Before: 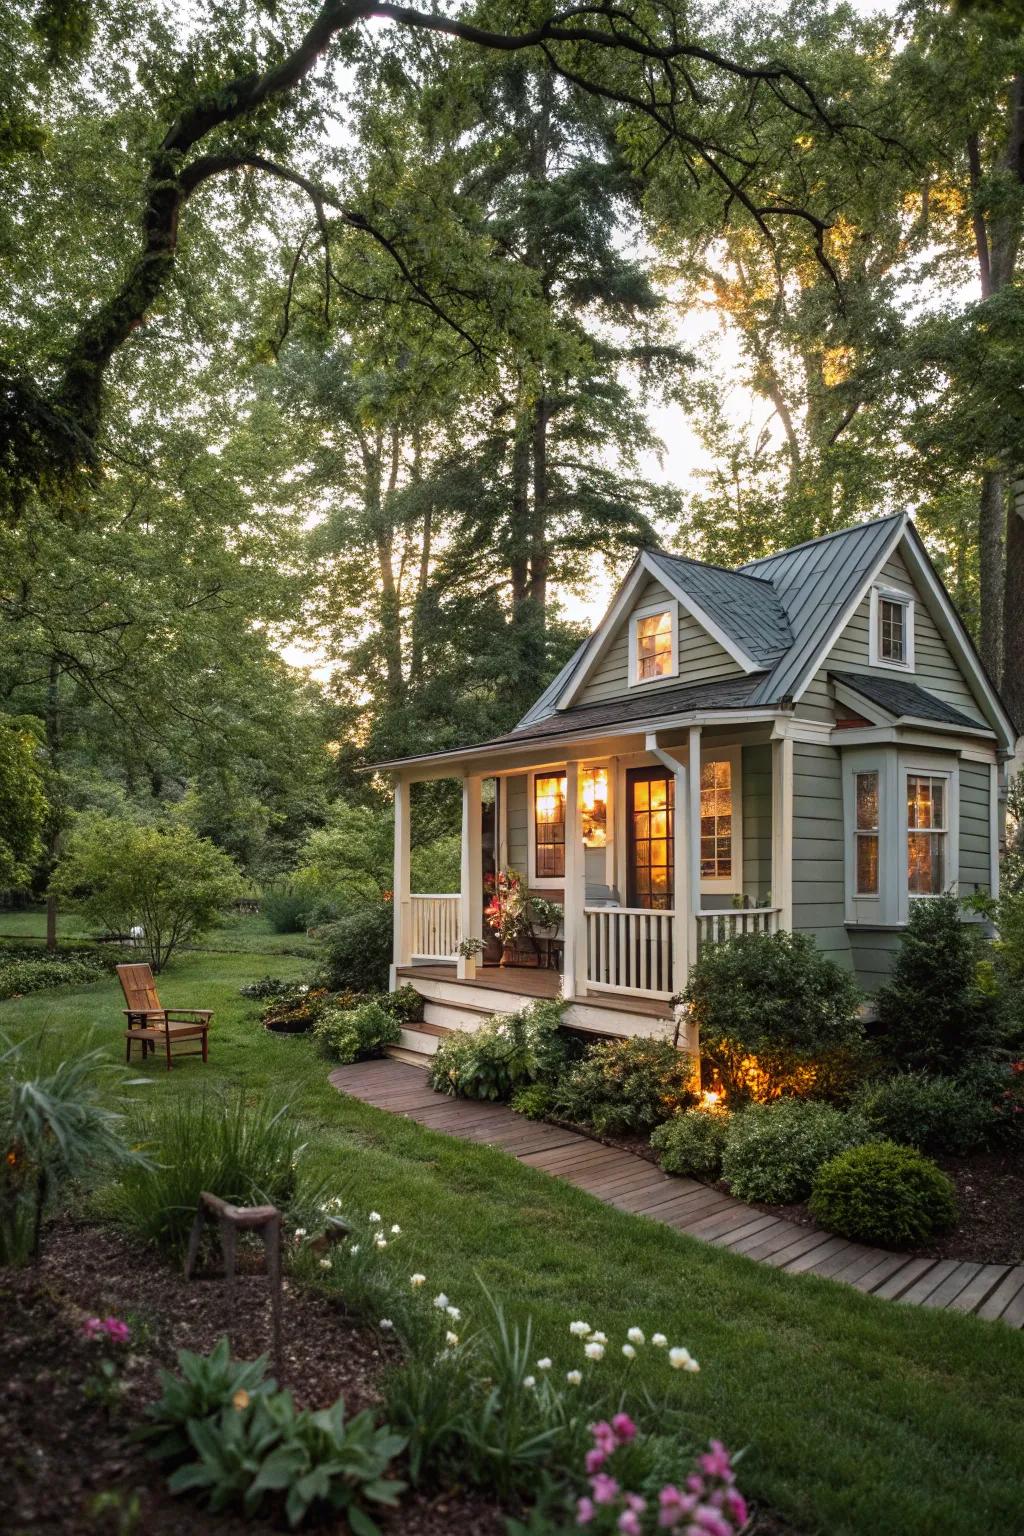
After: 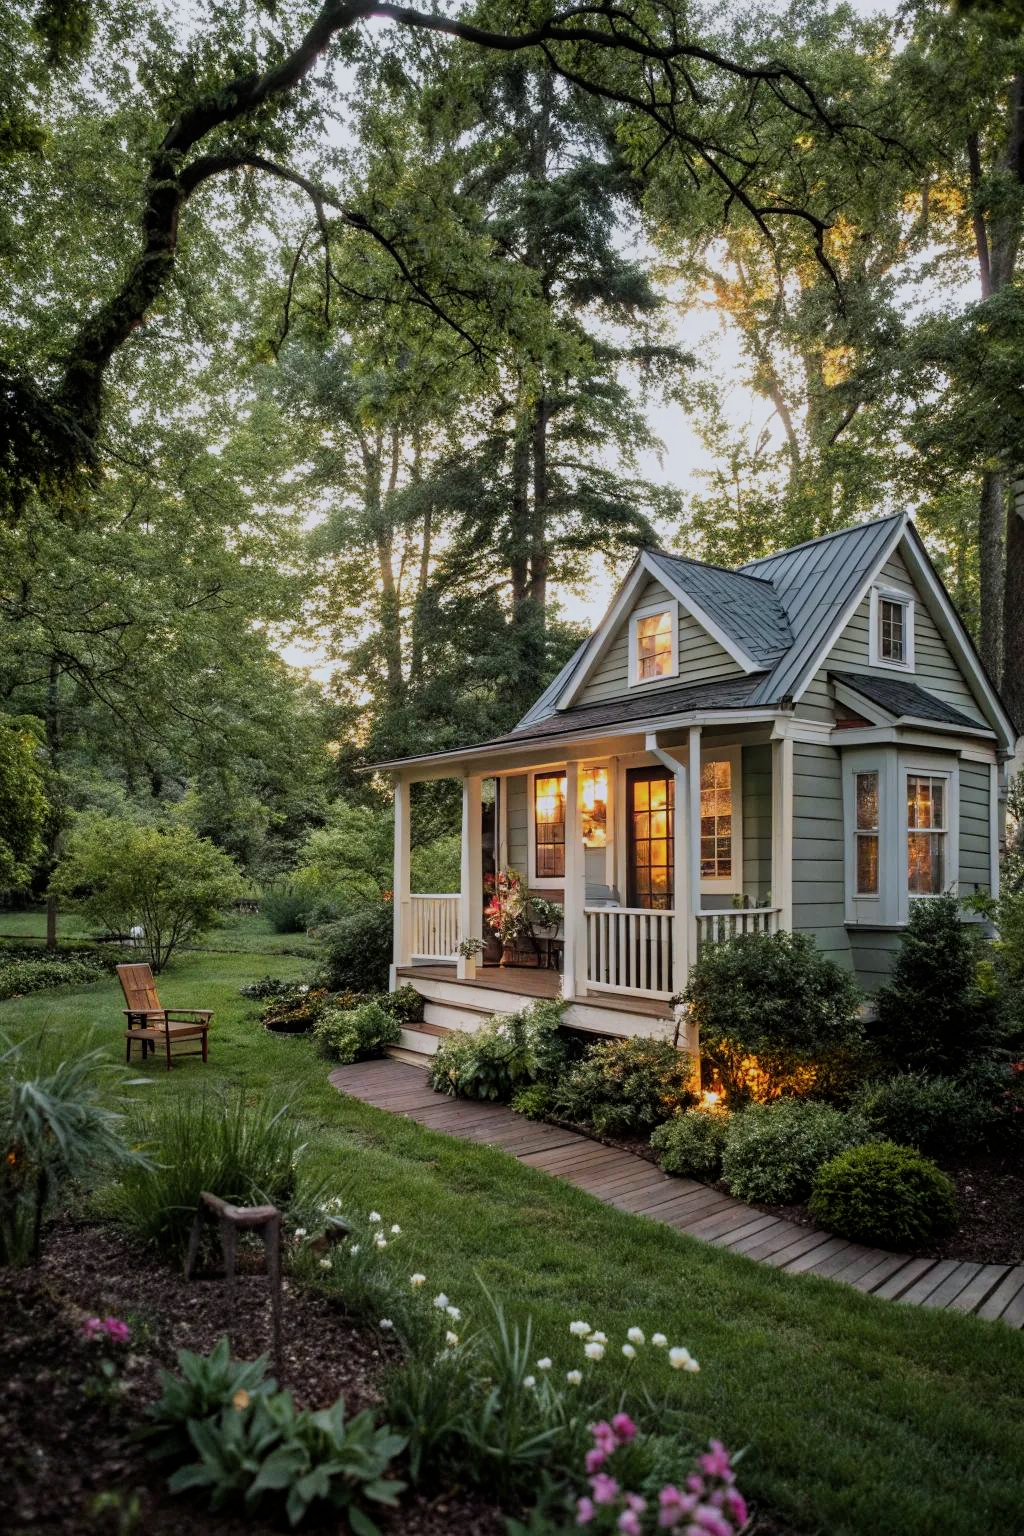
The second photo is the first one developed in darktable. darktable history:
white balance: red 0.976, blue 1.04
filmic rgb: white relative exposure 3.8 EV, hardness 4.35
